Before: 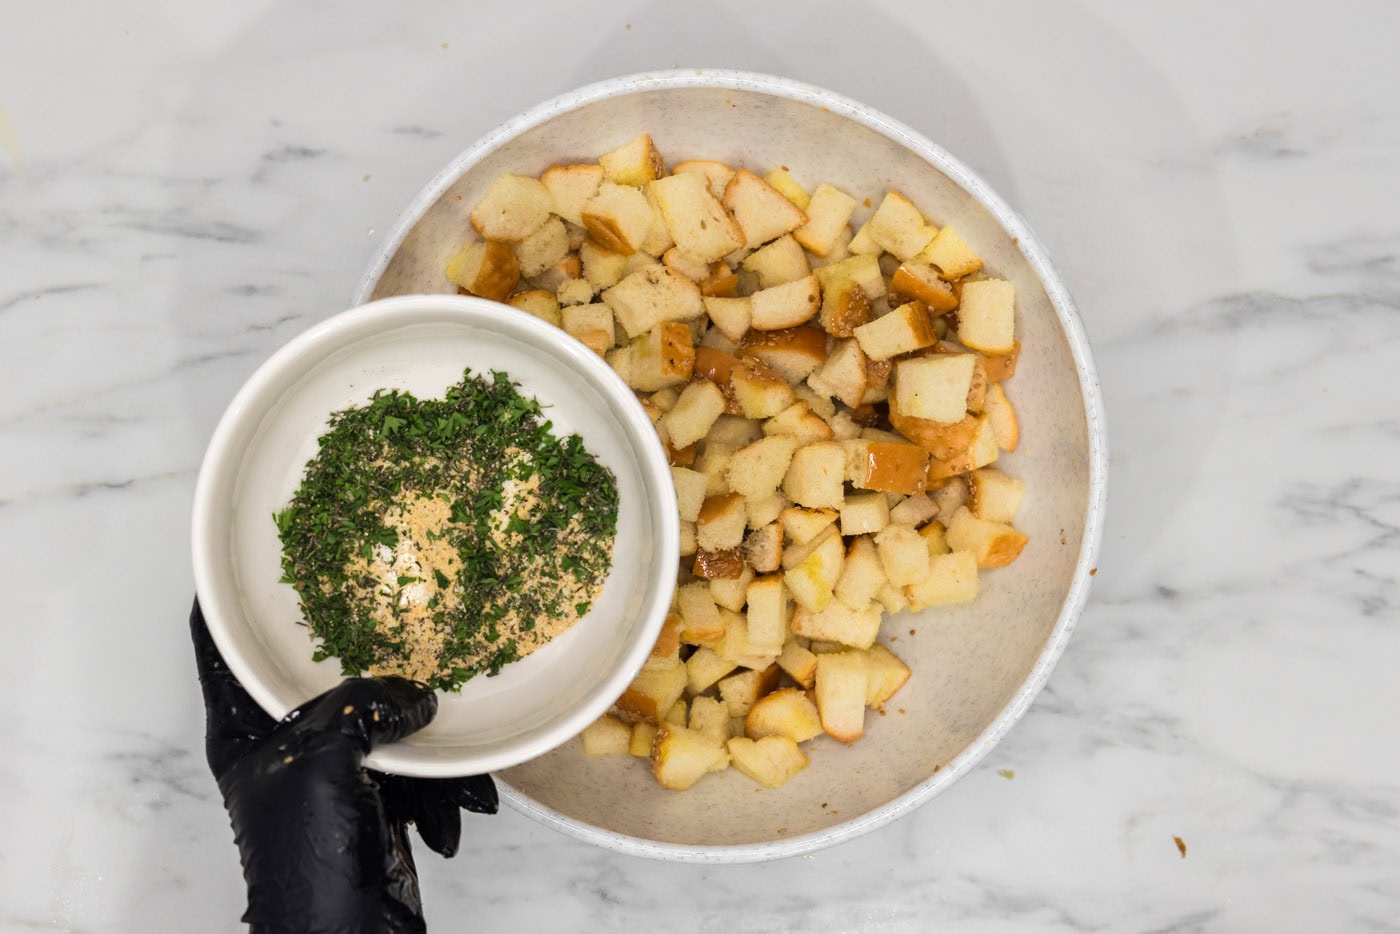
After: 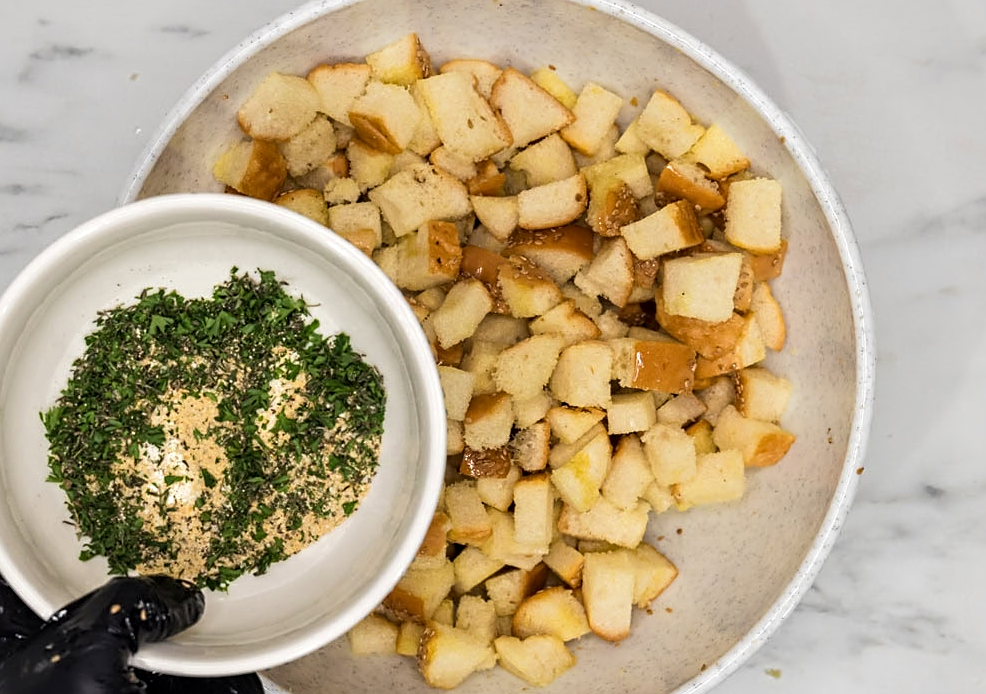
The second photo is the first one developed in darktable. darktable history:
crop and rotate: left 16.645%, top 10.92%, right 12.867%, bottom 14.726%
sharpen: amount 0.203
contrast equalizer: octaves 7, y [[0.509, 0.514, 0.523, 0.542, 0.578, 0.603], [0.5 ×6], [0.509, 0.514, 0.523, 0.542, 0.578, 0.603], [0.001, 0.002, 0.003, 0.005, 0.01, 0.013], [0.001, 0.002, 0.003, 0.005, 0.01, 0.013]]
color zones: curves: ch0 [(0.068, 0.464) (0.25, 0.5) (0.48, 0.508) (0.75, 0.536) (0.886, 0.476) (0.967, 0.456)]; ch1 [(0.066, 0.456) (0.25, 0.5) (0.616, 0.508) (0.746, 0.56) (0.934, 0.444)], mix 31.85%
